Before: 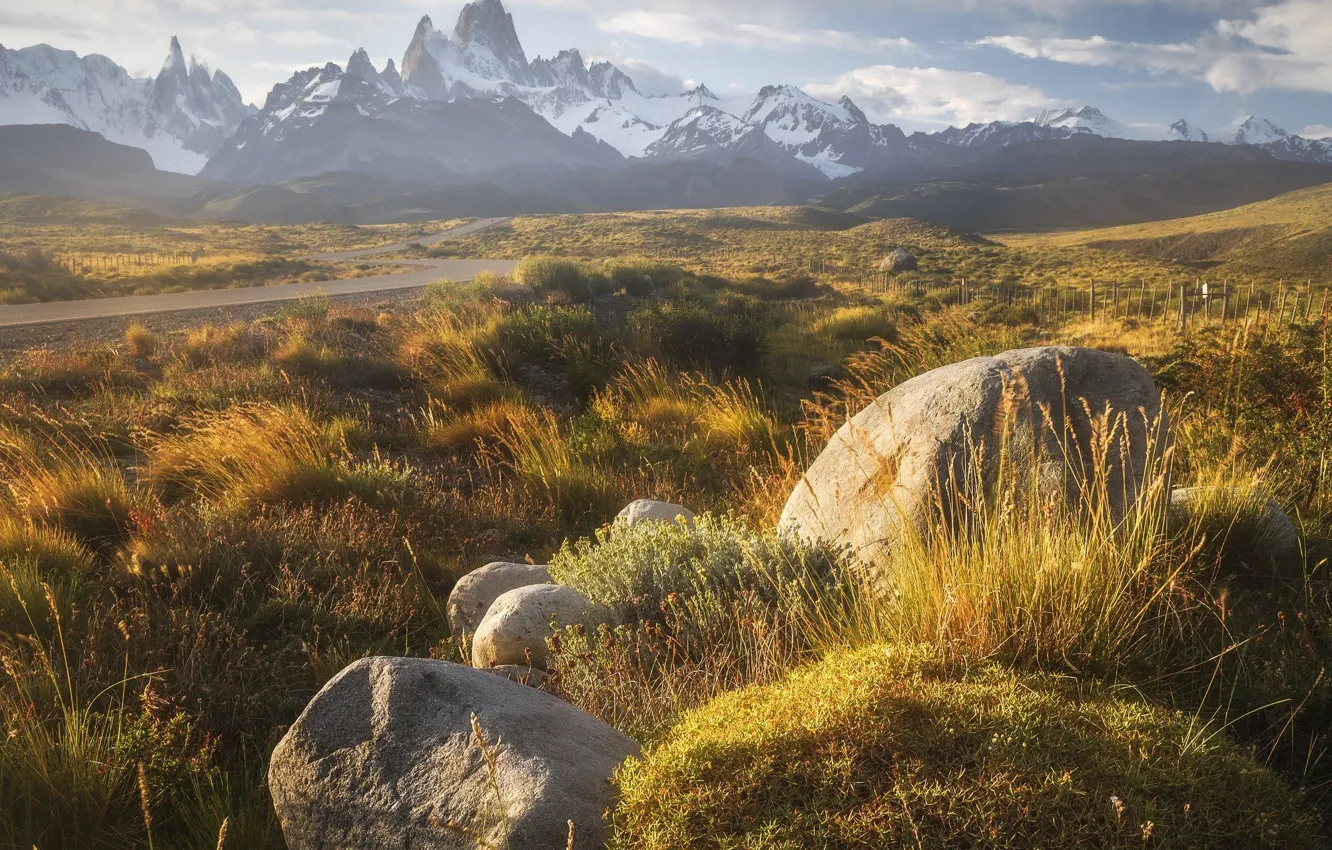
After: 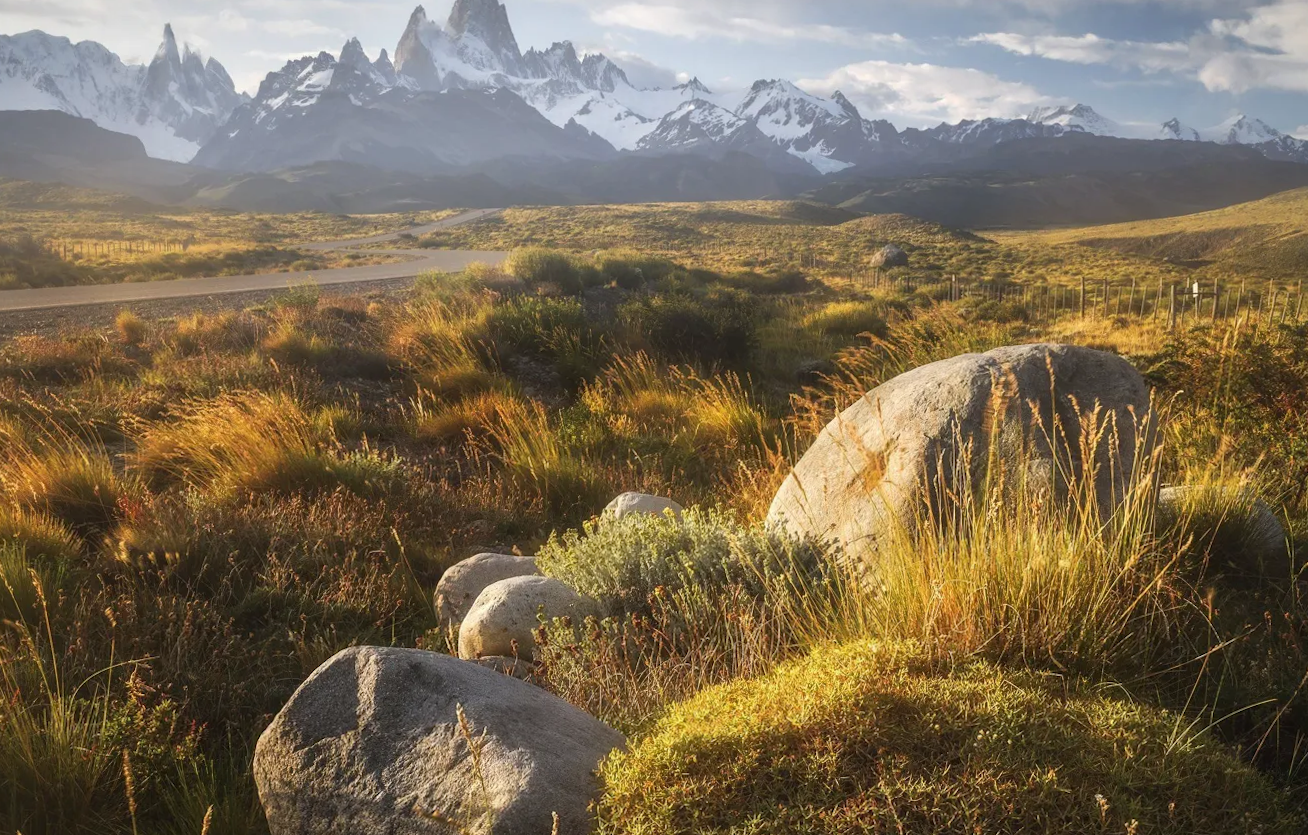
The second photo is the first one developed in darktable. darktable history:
crop and rotate: angle -0.651°
